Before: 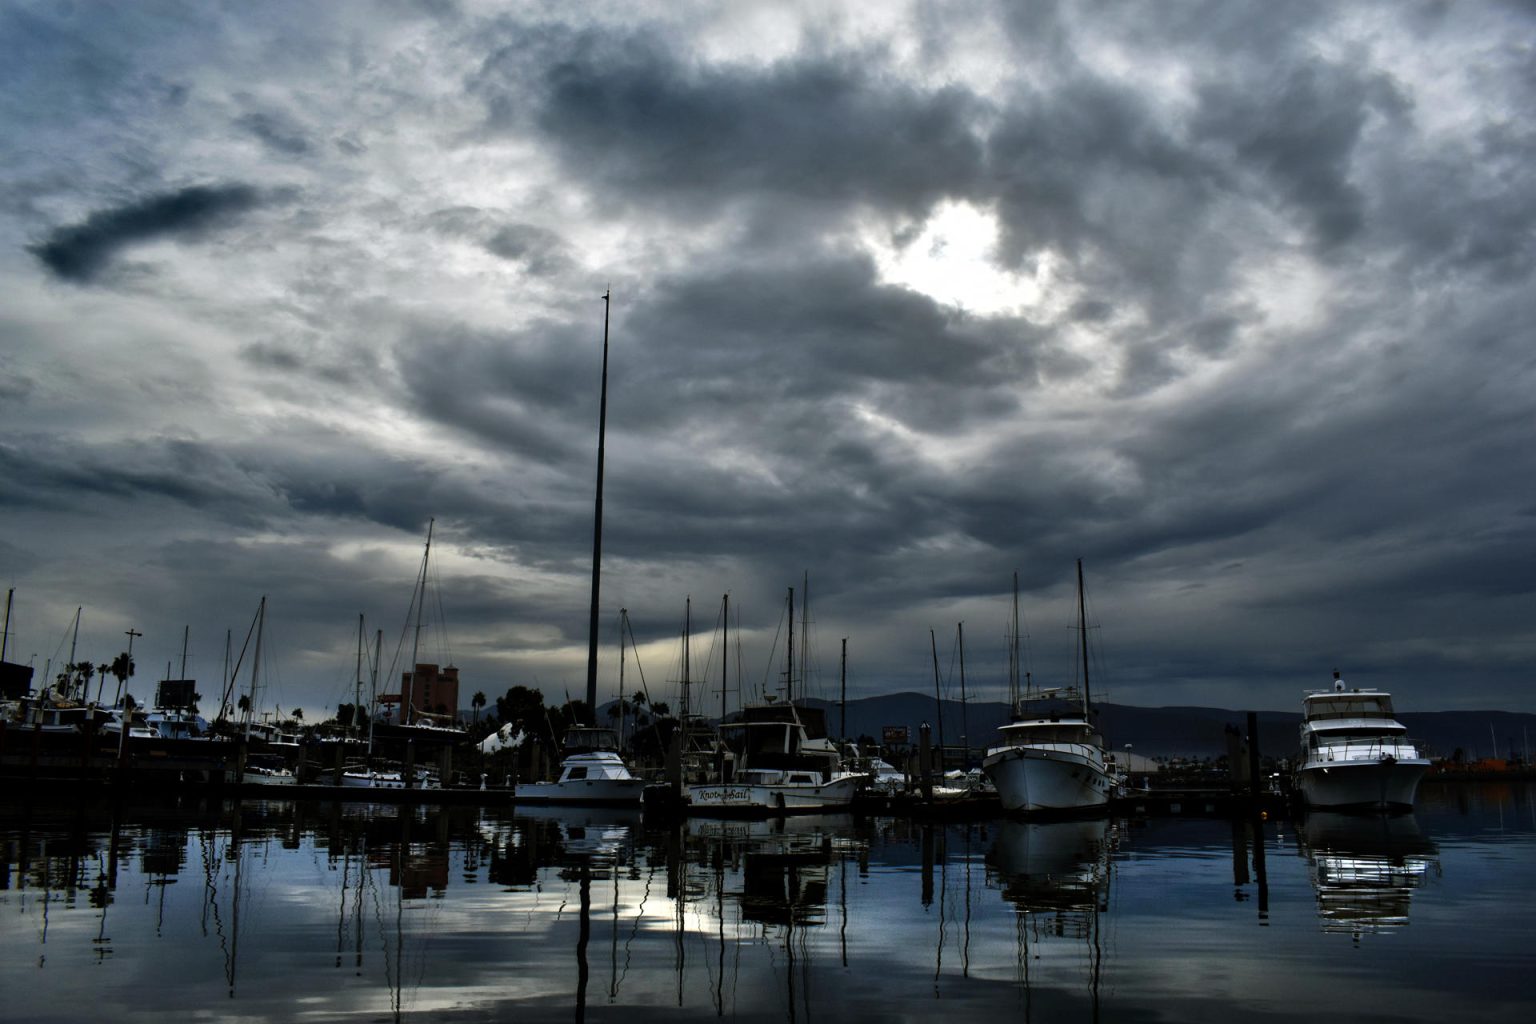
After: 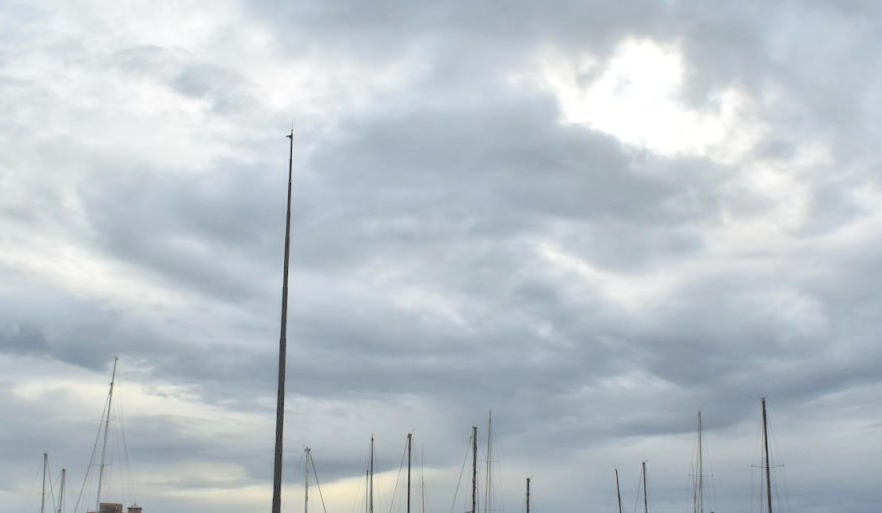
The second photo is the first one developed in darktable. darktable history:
crop: left 20.614%, top 15.804%, right 21.921%, bottom 34.075%
contrast brightness saturation: brightness 0.998
